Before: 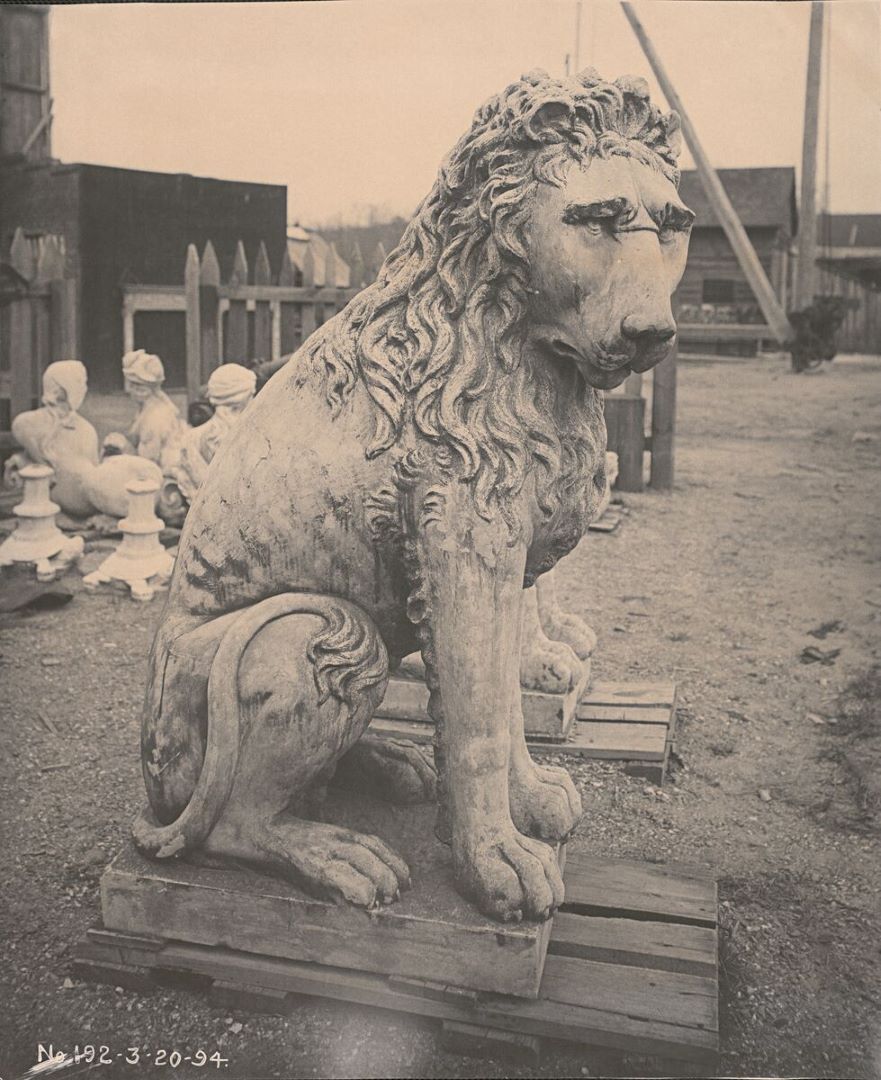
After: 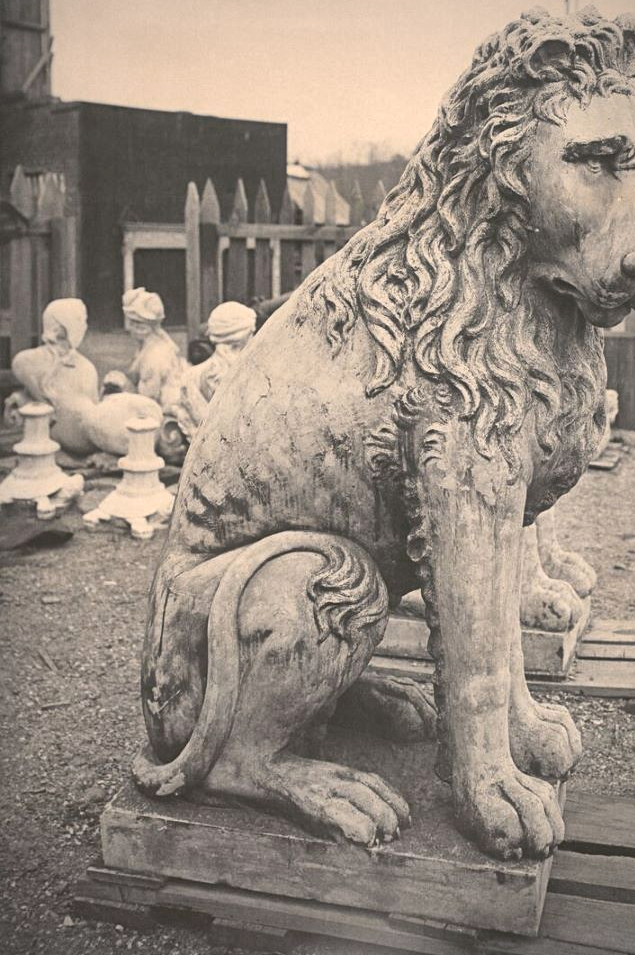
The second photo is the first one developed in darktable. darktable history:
color zones: curves: ch0 [(0.25, 0.5) (0.347, 0.092) (0.75, 0.5)]; ch1 [(0.25, 0.5) (0.33, 0.51) (0.75, 0.5)]
crop: top 5.773%, right 27.887%, bottom 5.743%
exposure: black level correction 0.001, exposure 0.138 EV, compensate highlight preservation false
vignetting: brightness -0.428, saturation -0.196, unbound false
local contrast: mode bilateral grid, contrast 19, coarseness 50, detail 150%, midtone range 0.2
